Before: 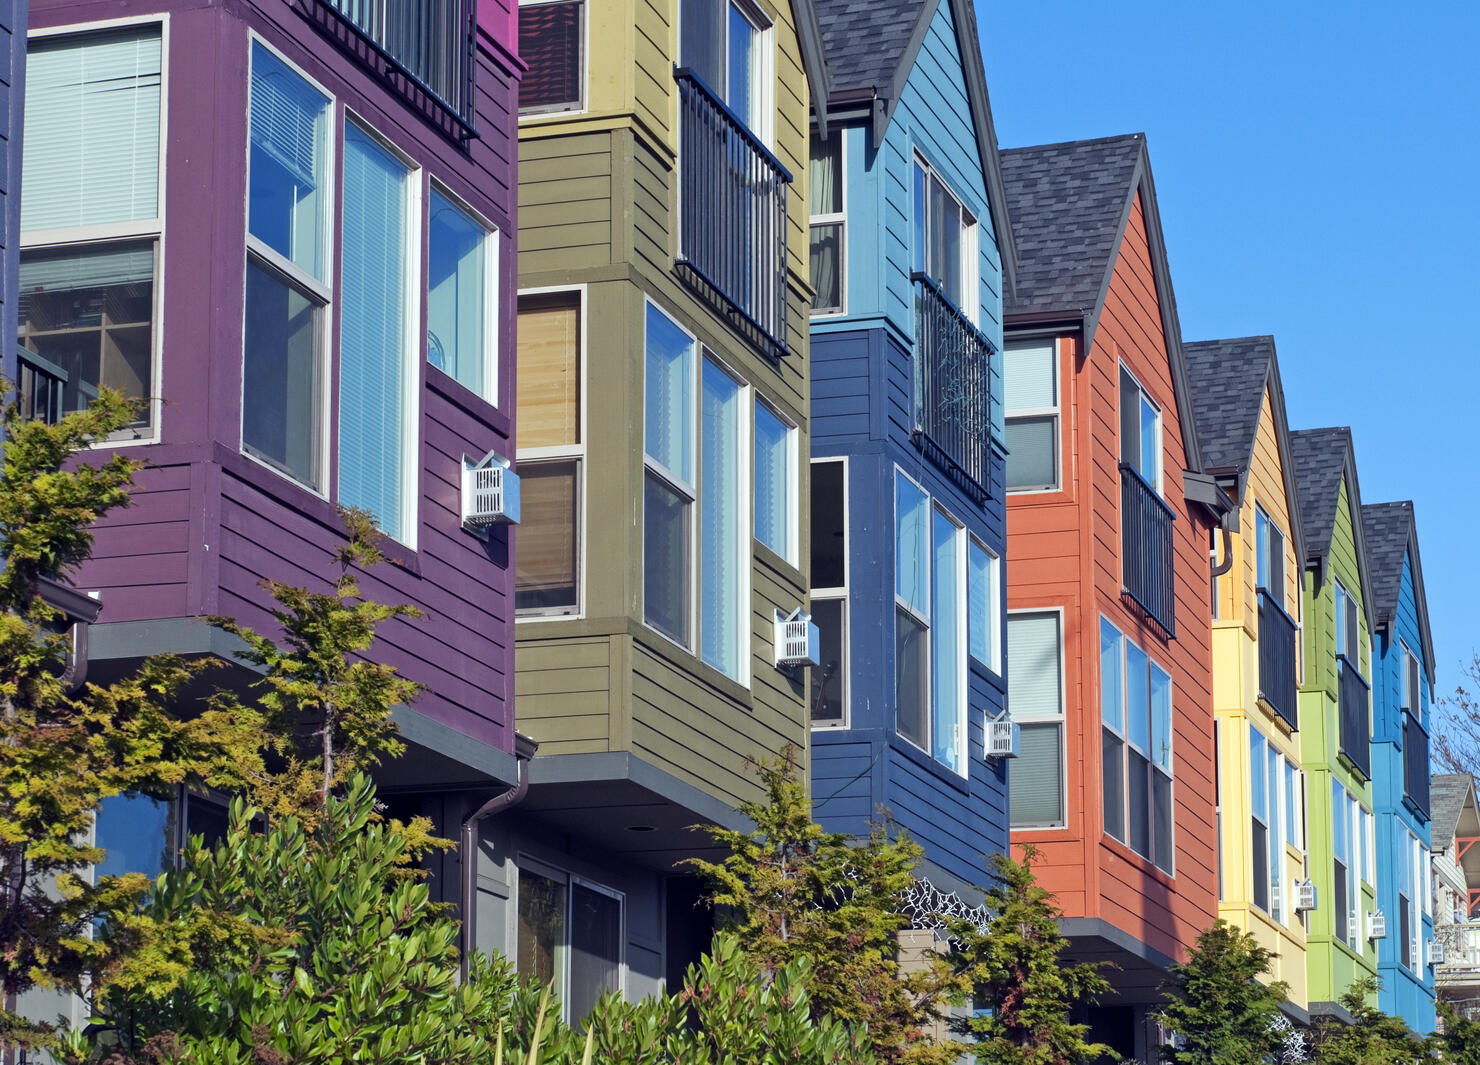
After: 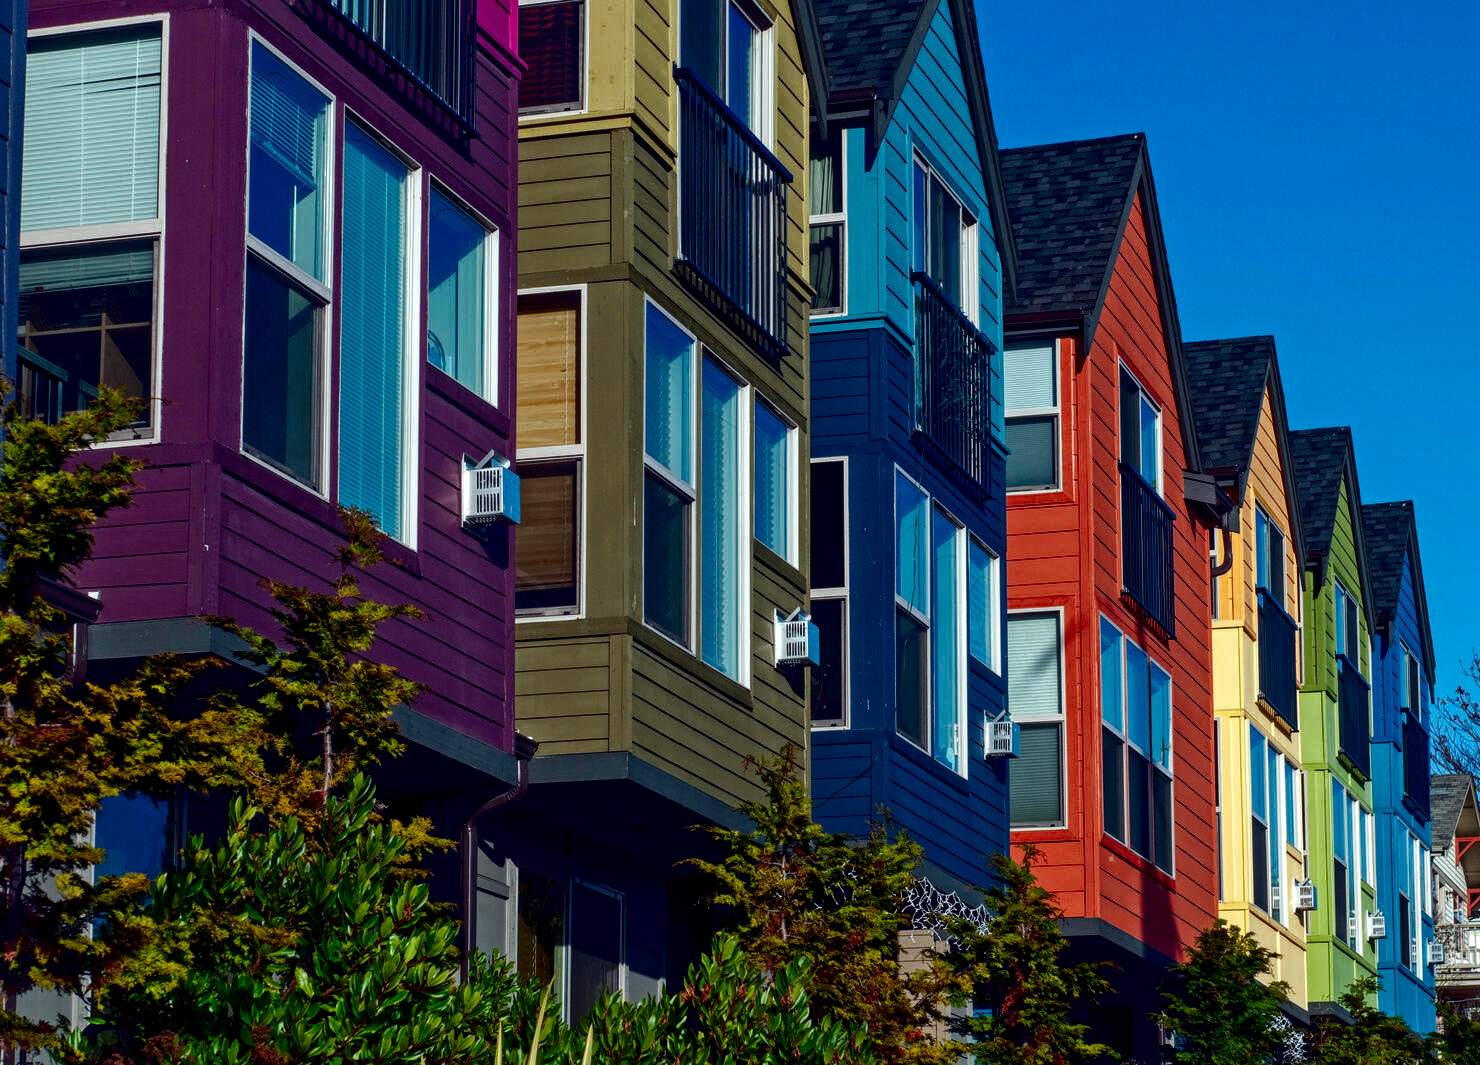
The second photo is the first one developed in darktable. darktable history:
local contrast: highlights 63%, detail 143%, midtone range 0.421
contrast brightness saturation: contrast 0.094, brightness -0.592, saturation 0.173
